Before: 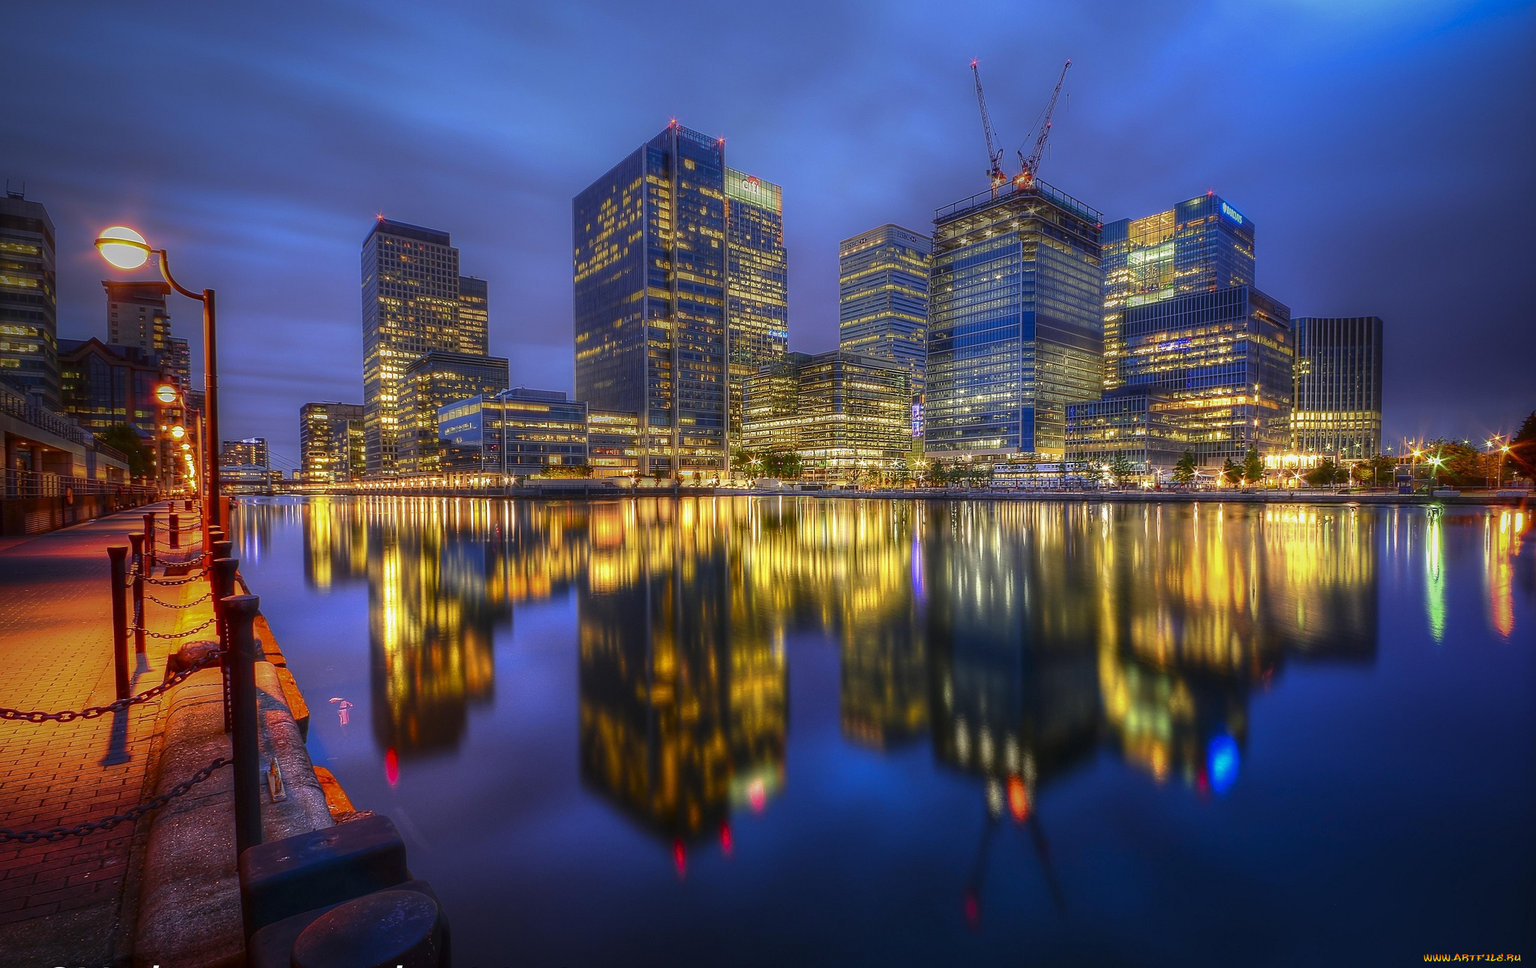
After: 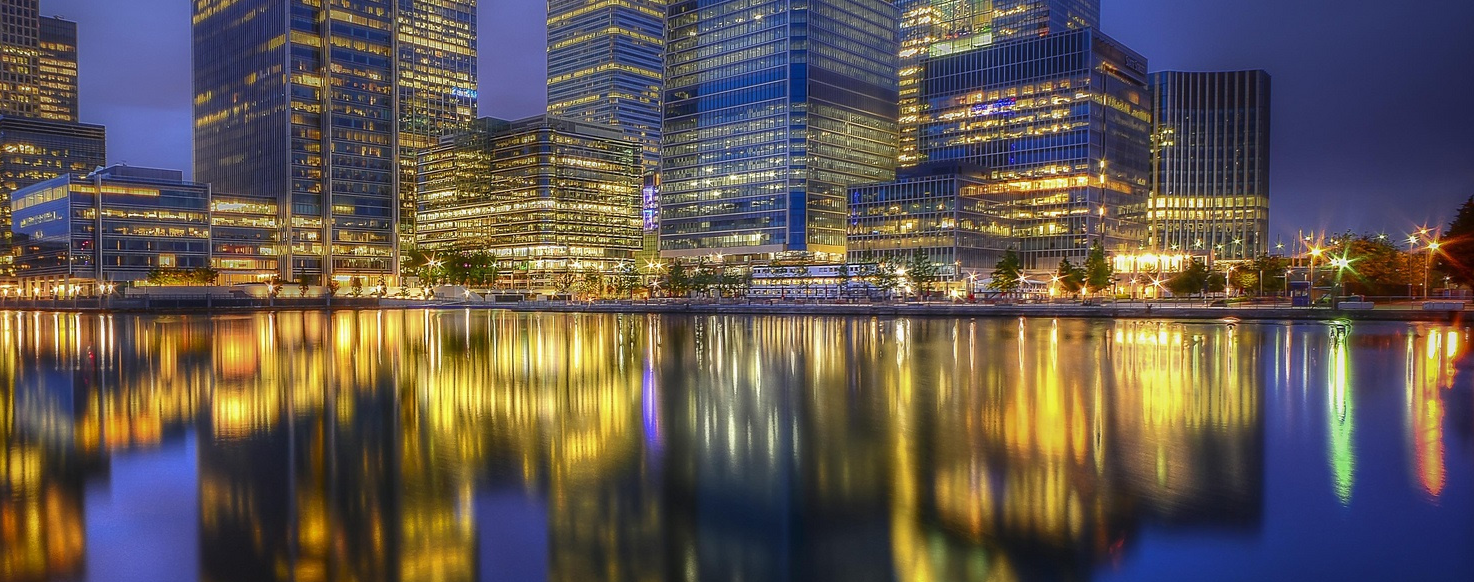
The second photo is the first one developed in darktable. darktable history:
shadows and highlights: shadows 3.93, highlights -16.32, soften with gaussian
crop and rotate: left 27.996%, top 27.352%, bottom 27.516%
